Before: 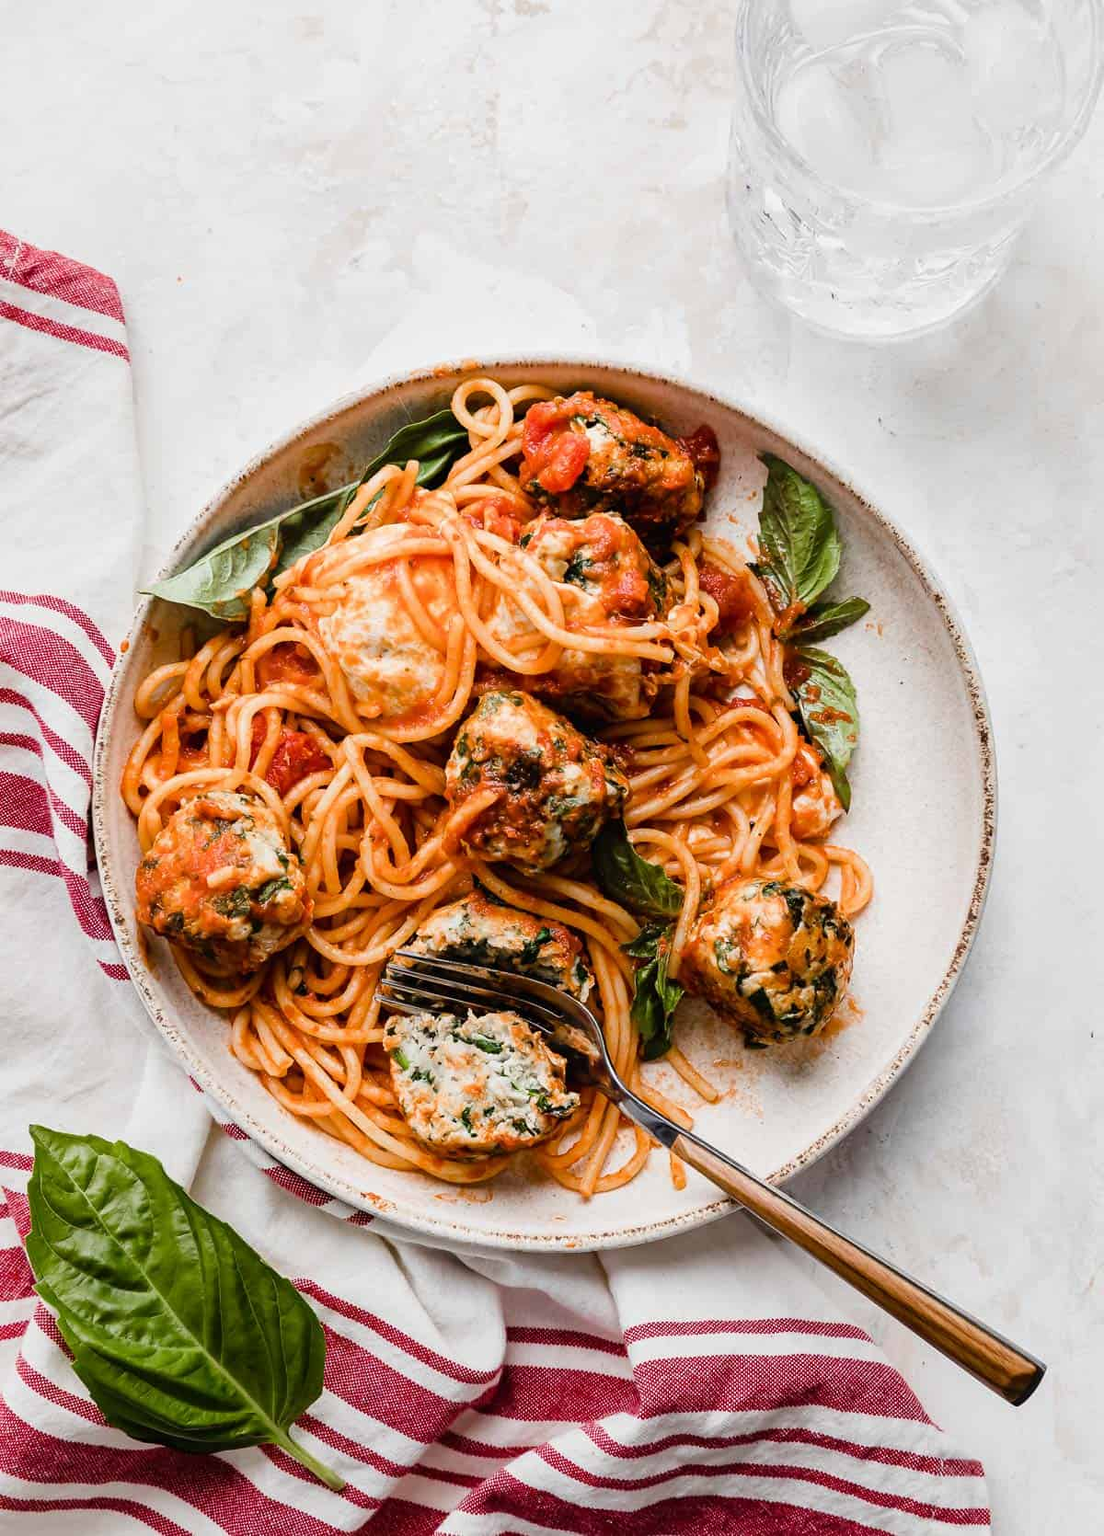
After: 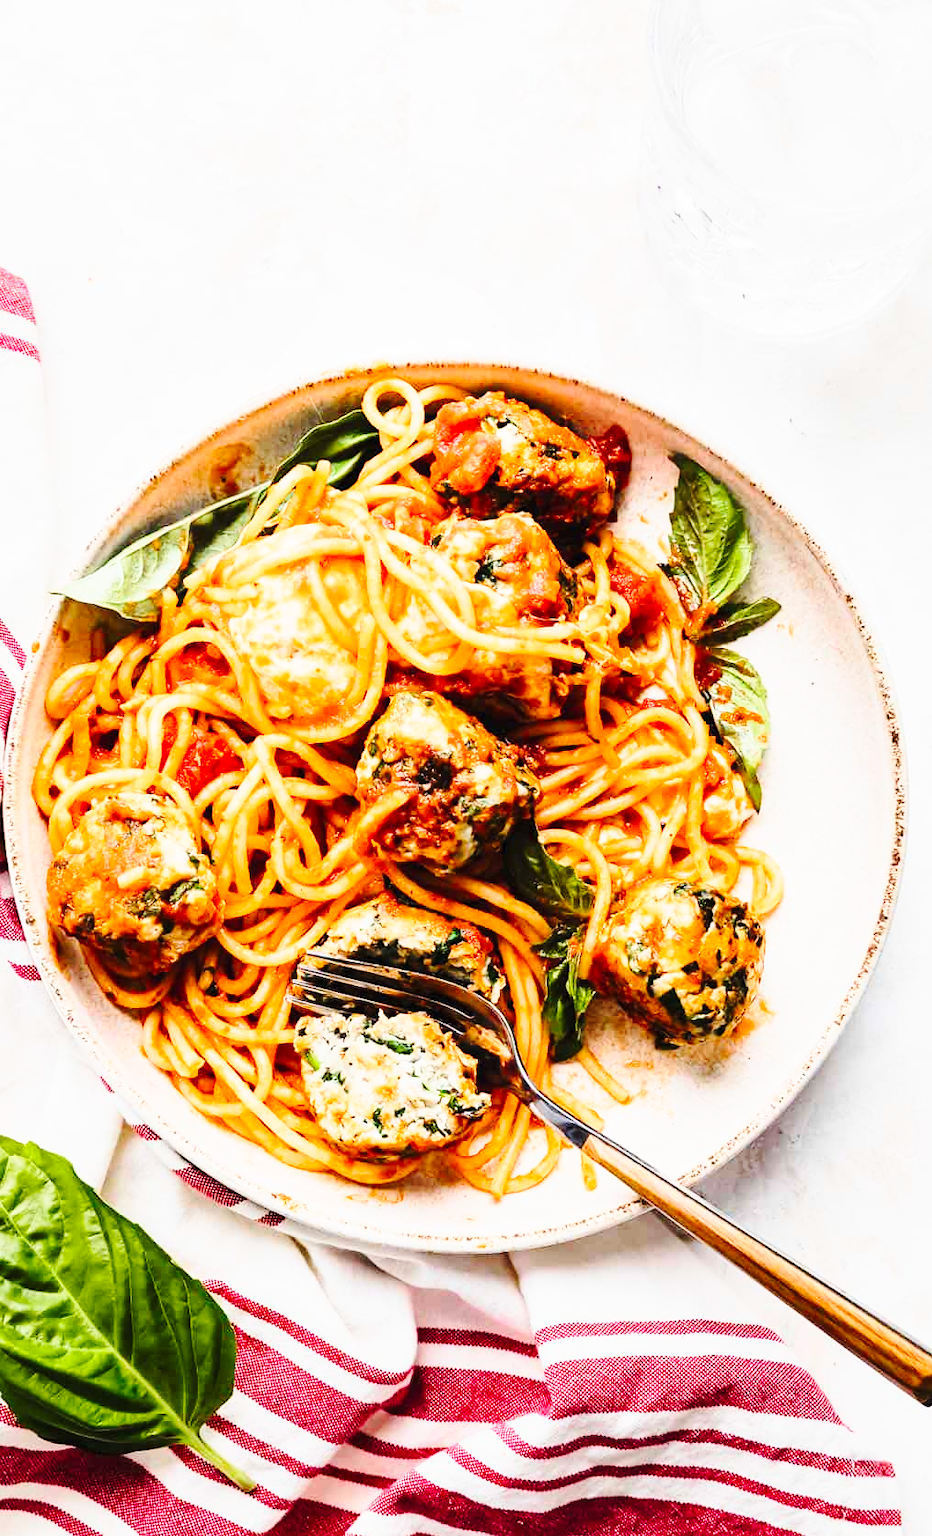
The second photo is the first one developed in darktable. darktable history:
crop: left 8.087%, right 7.421%
base curve: curves: ch0 [(0, 0) (0.028, 0.03) (0.121, 0.232) (0.46, 0.748) (0.859, 0.968) (1, 1)], preserve colors none
contrast brightness saturation: contrast 0.204, brightness 0.162, saturation 0.215
